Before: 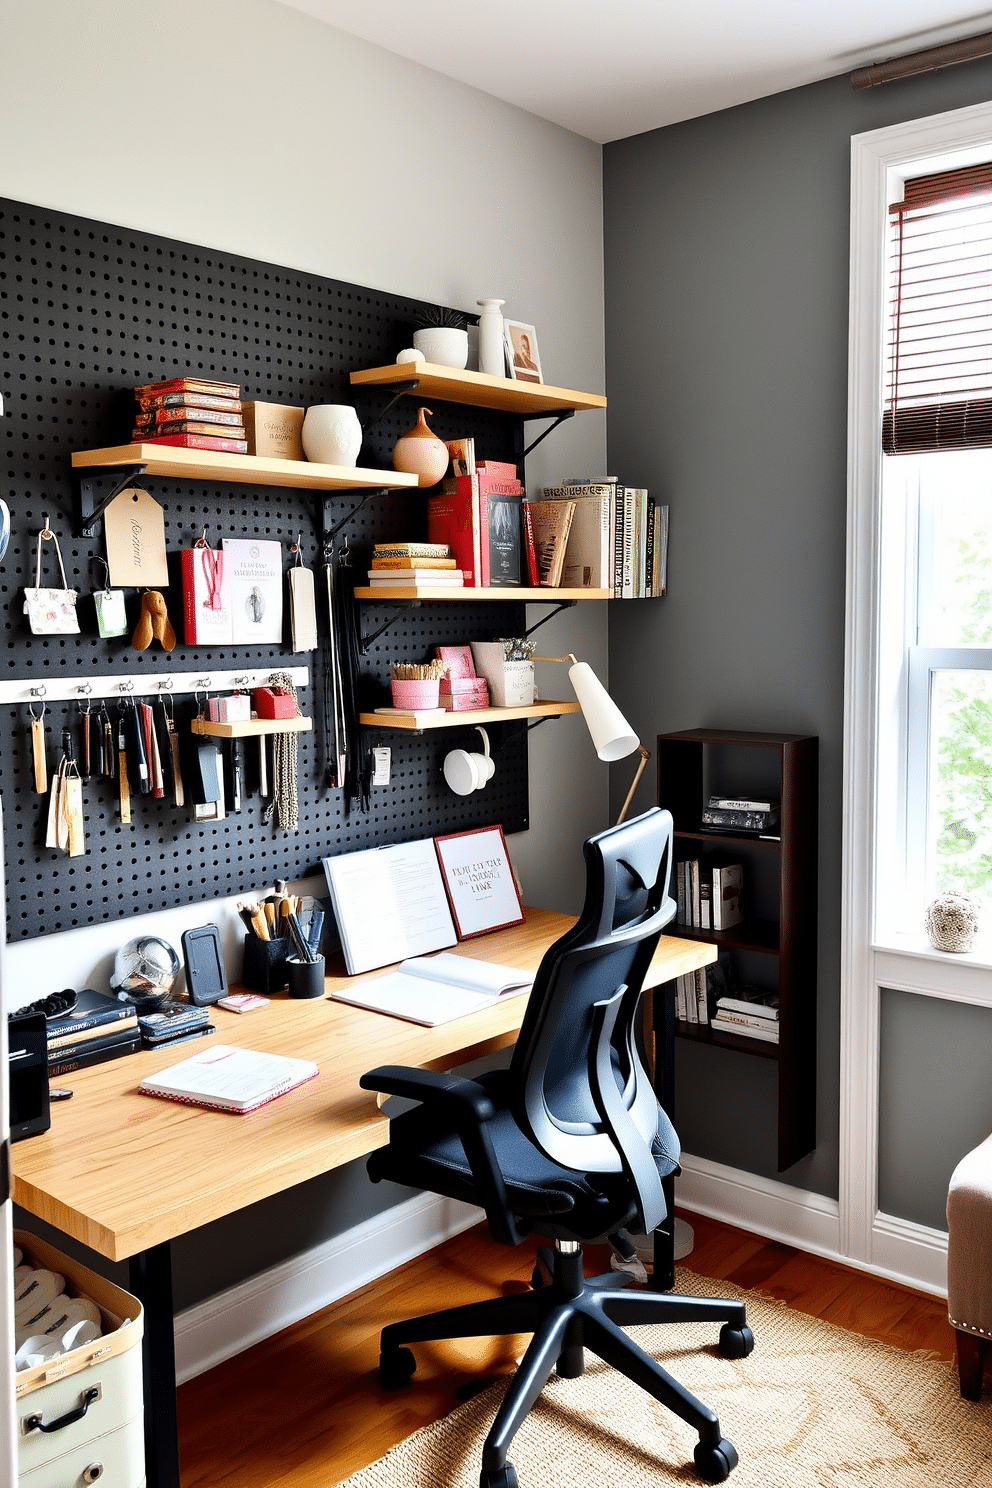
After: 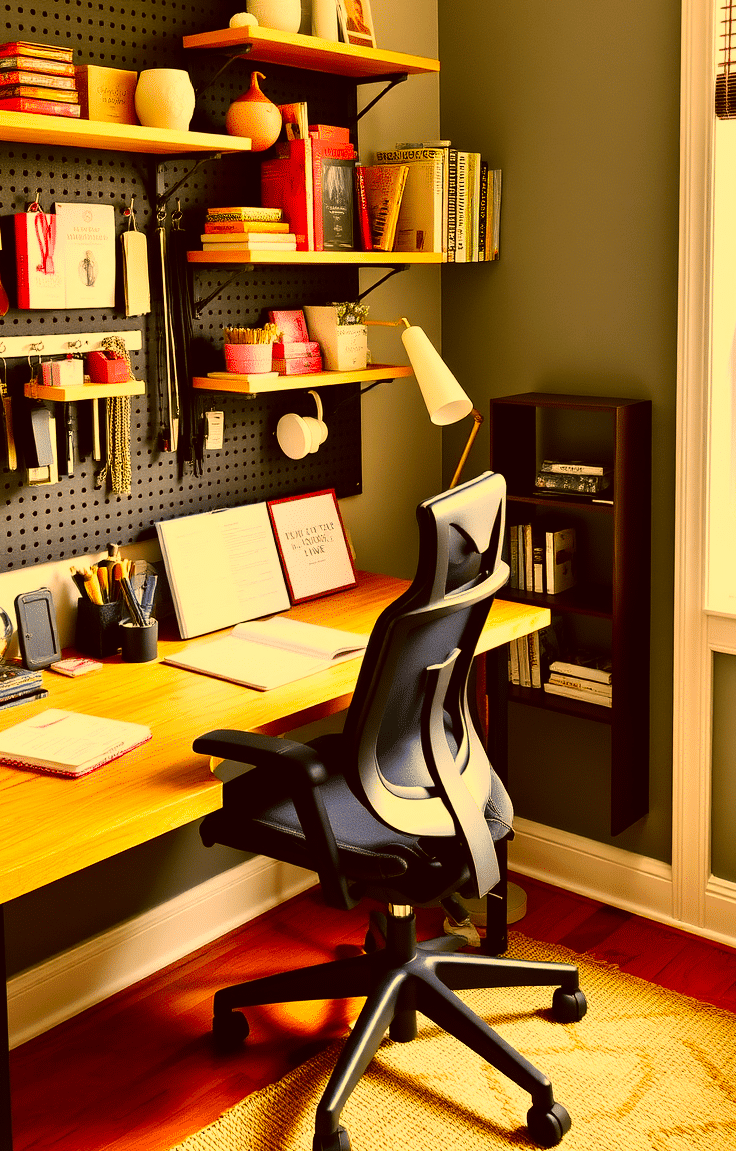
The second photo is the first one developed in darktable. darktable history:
crop: left 16.863%, top 22.621%, right 8.913%
color correction: highlights a* 10.42, highlights b* 29.9, shadows a* 2.6, shadows b* 17.03, saturation 1.73
